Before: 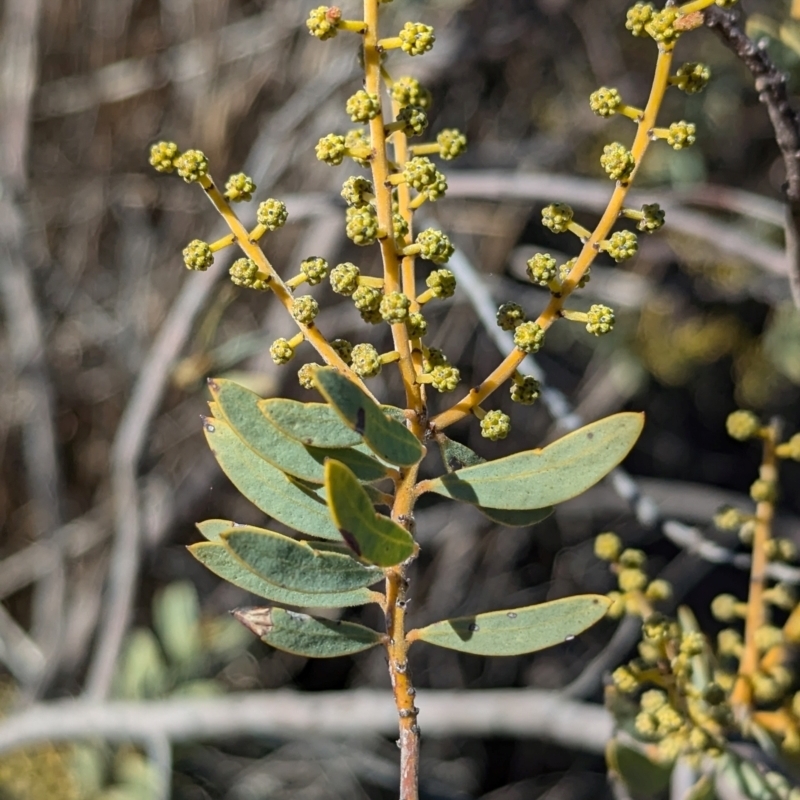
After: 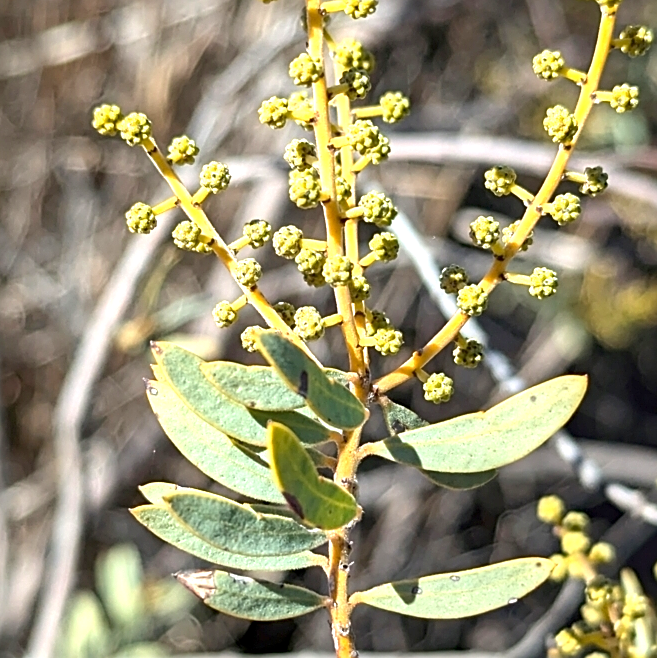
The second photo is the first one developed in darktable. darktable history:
exposure: black level correction 0.001, exposure 1.119 EV, compensate highlight preservation false
sharpen: on, module defaults
crop and rotate: left 7.239%, top 4.695%, right 10.528%, bottom 12.946%
